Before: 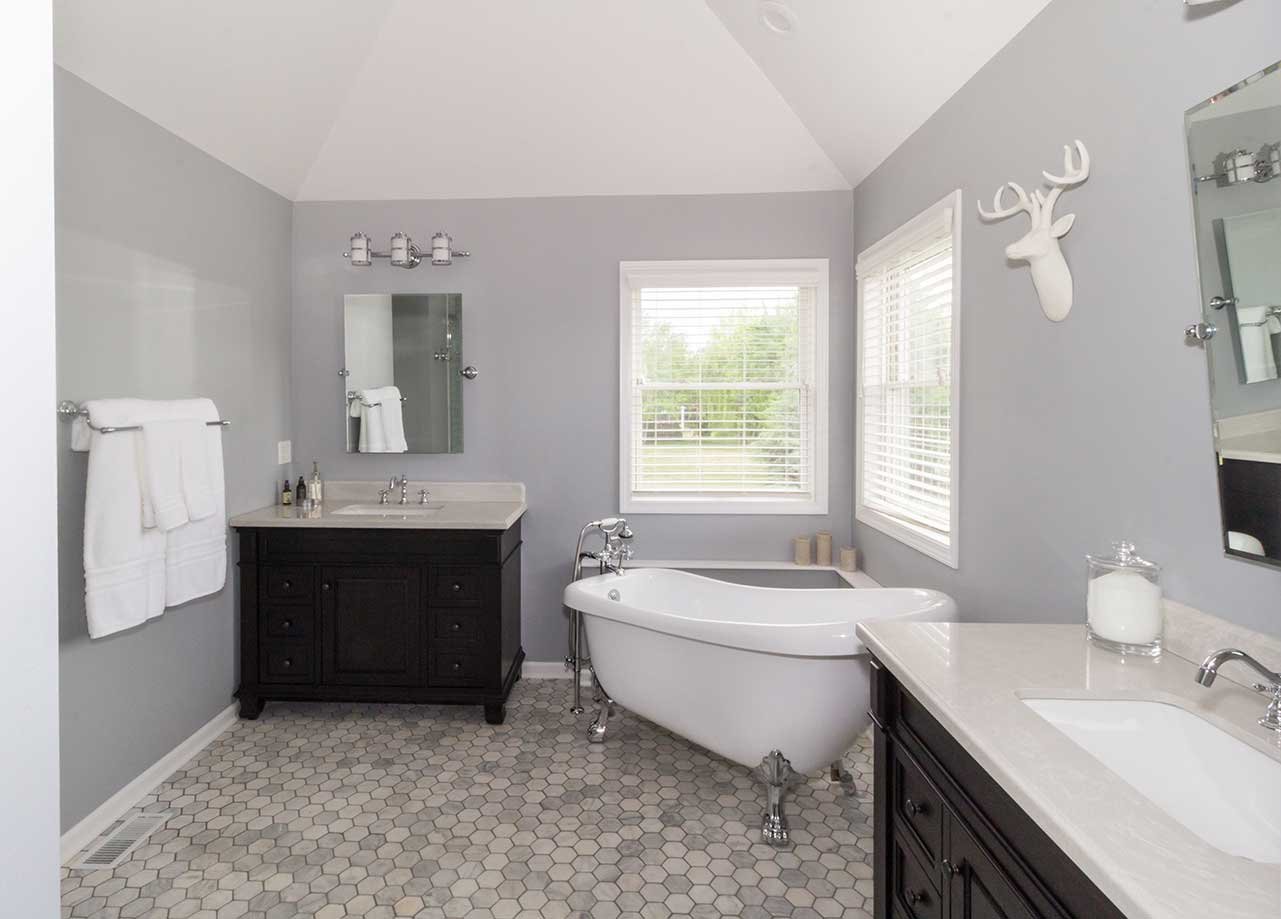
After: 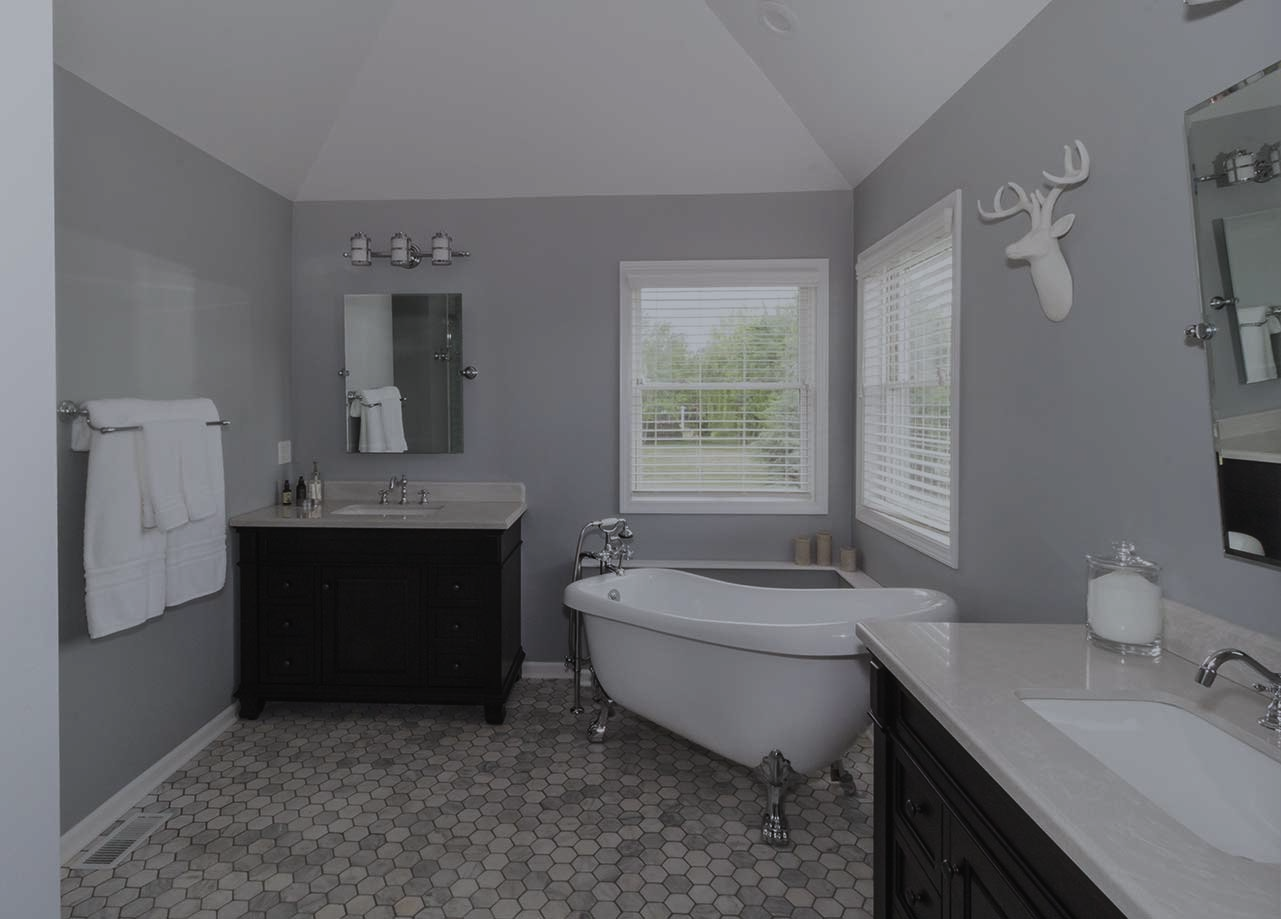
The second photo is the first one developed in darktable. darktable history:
exposure: black level correction -0.016, exposure -1.018 EV, compensate highlight preservation false
white balance: red 0.976, blue 1.04
levels: levels [0.029, 0.545, 0.971]
